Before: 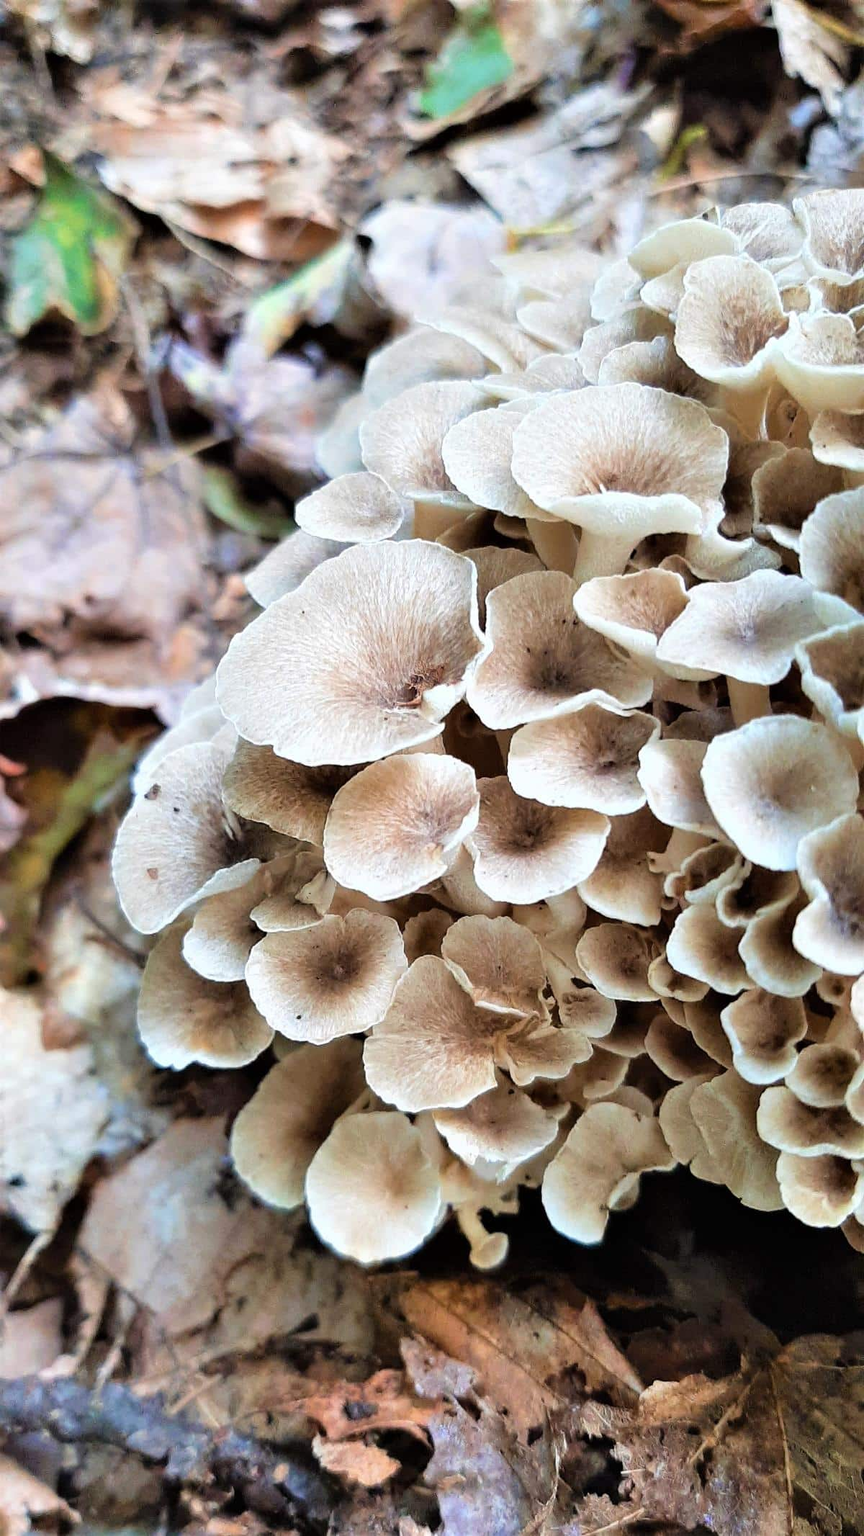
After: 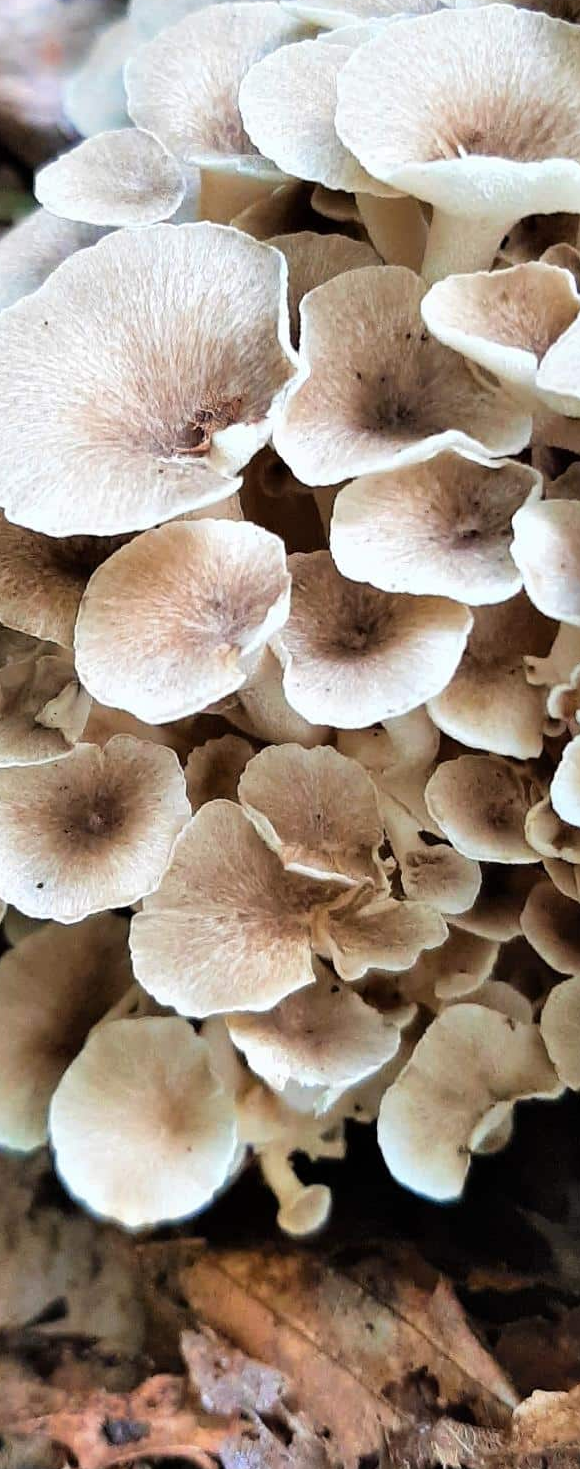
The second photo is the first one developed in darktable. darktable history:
crop: left 31.316%, top 24.707%, right 20.318%, bottom 6.388%
